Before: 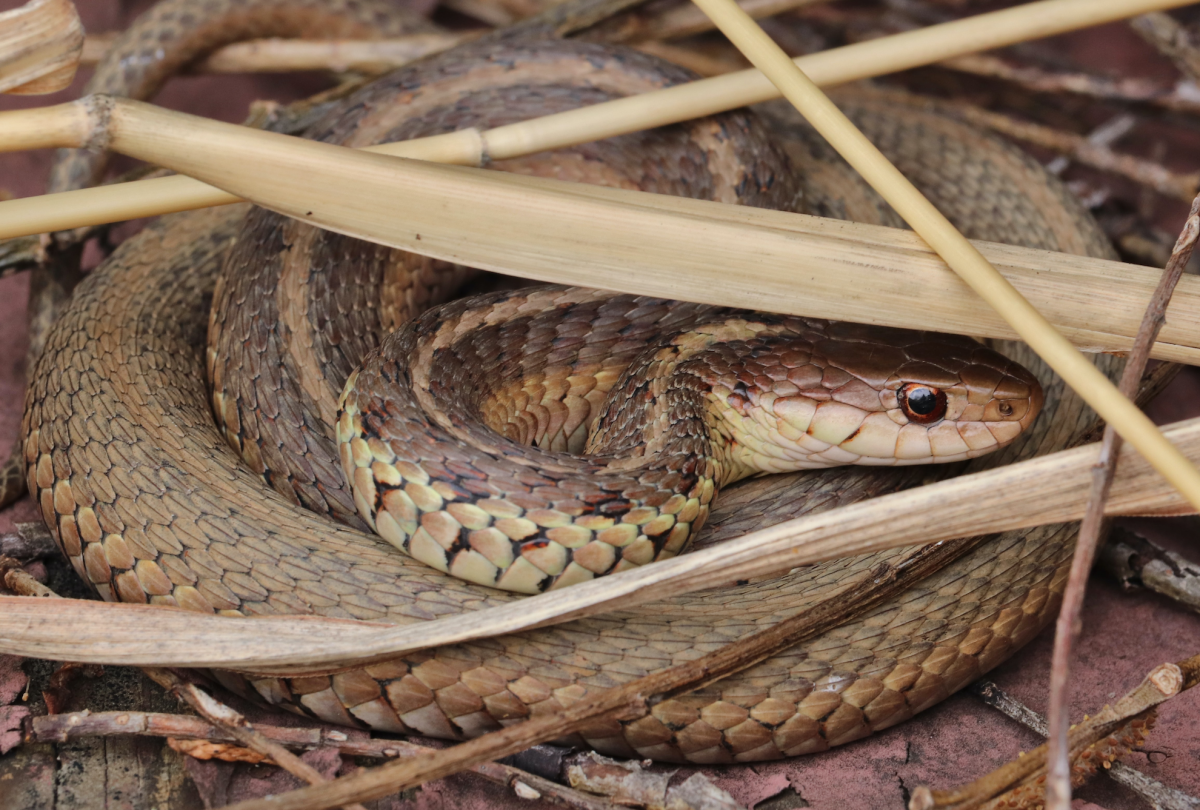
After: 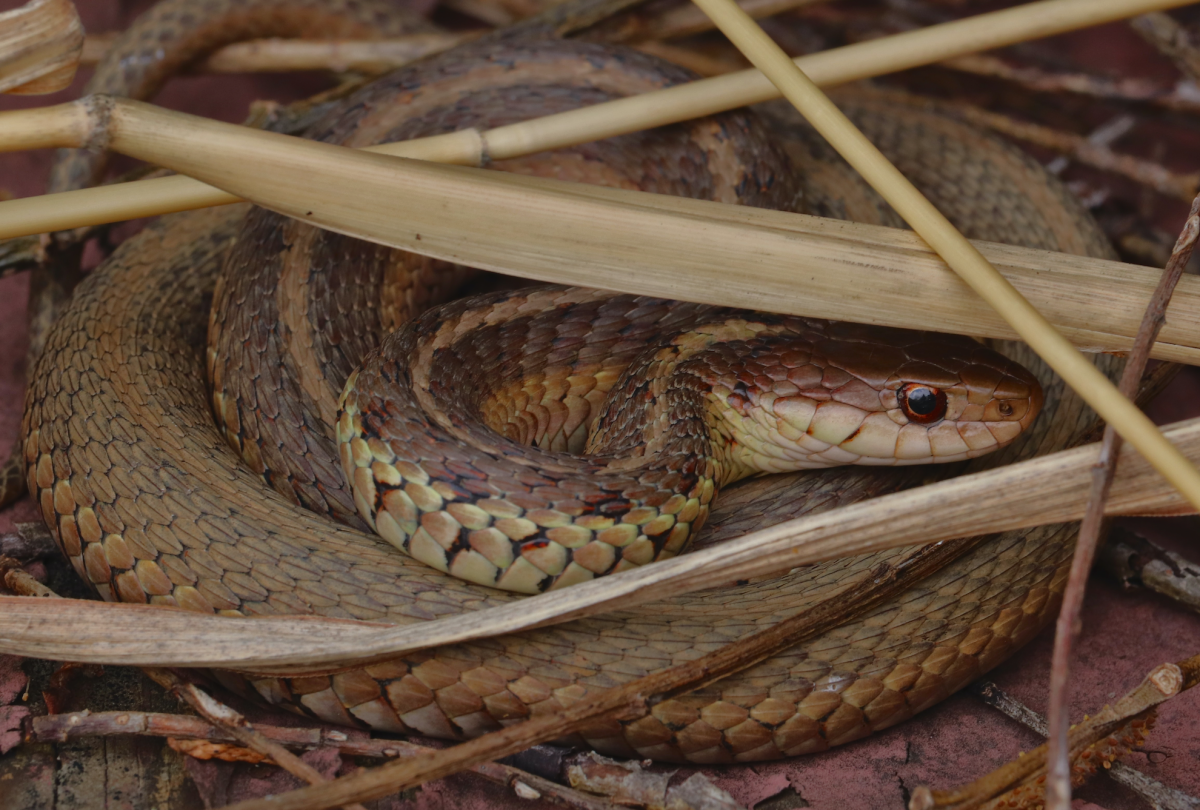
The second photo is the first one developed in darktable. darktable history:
tone curve: curves: ch0 [(0, 0) (0.003, 0.029) (0.011, 0.034) (0.025, 0.044) (0.044, 0.057) (0.069, 0.07) (0.1, 0.084) (0.136, 0.104) (0.177, 0.127) (0.224, 0.156) (0.277, 0.192) (0.335, 0.236) (0.399, 0.284) (0.468, 0.339) (0.543, 0.393) (0.623, 0.454) (0.709, 0.541) (0.801, 0.65) (0.898, 0.766) (1, 1)], color space Lab, independent channels, preserve colors none
